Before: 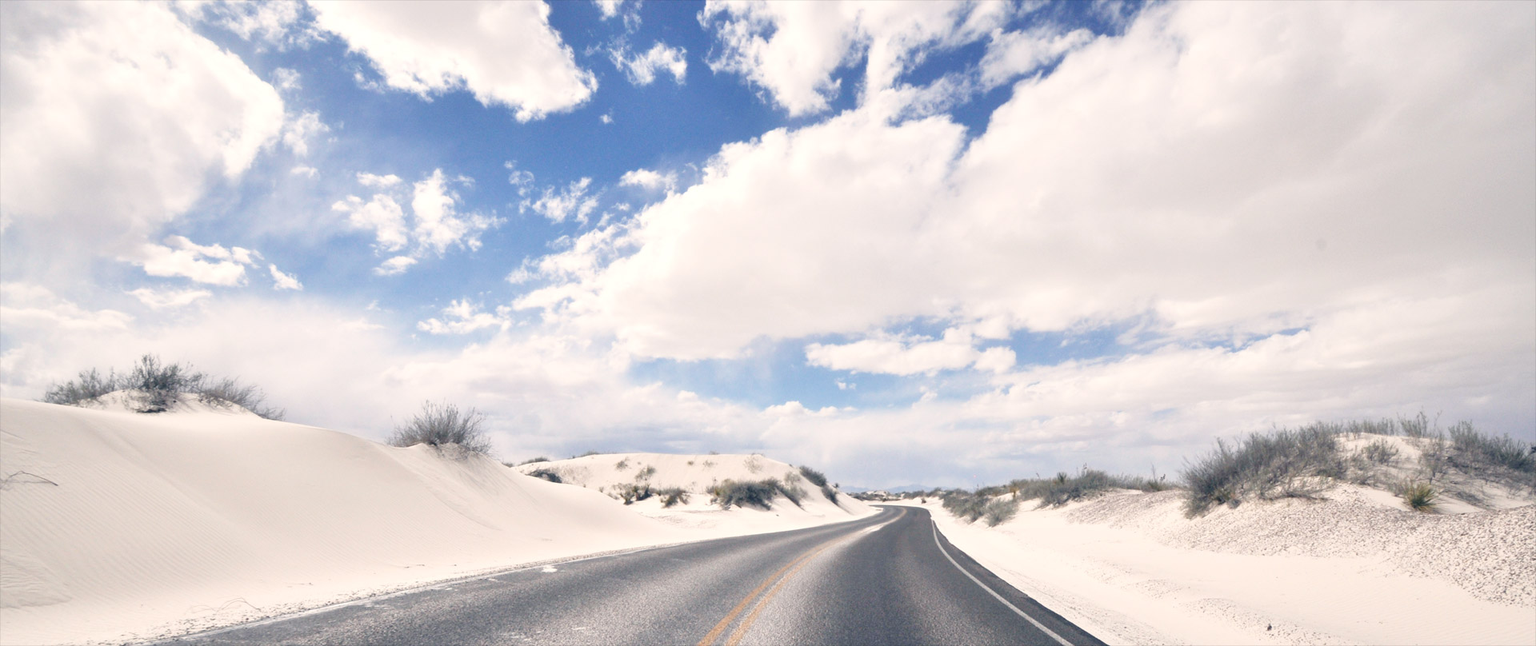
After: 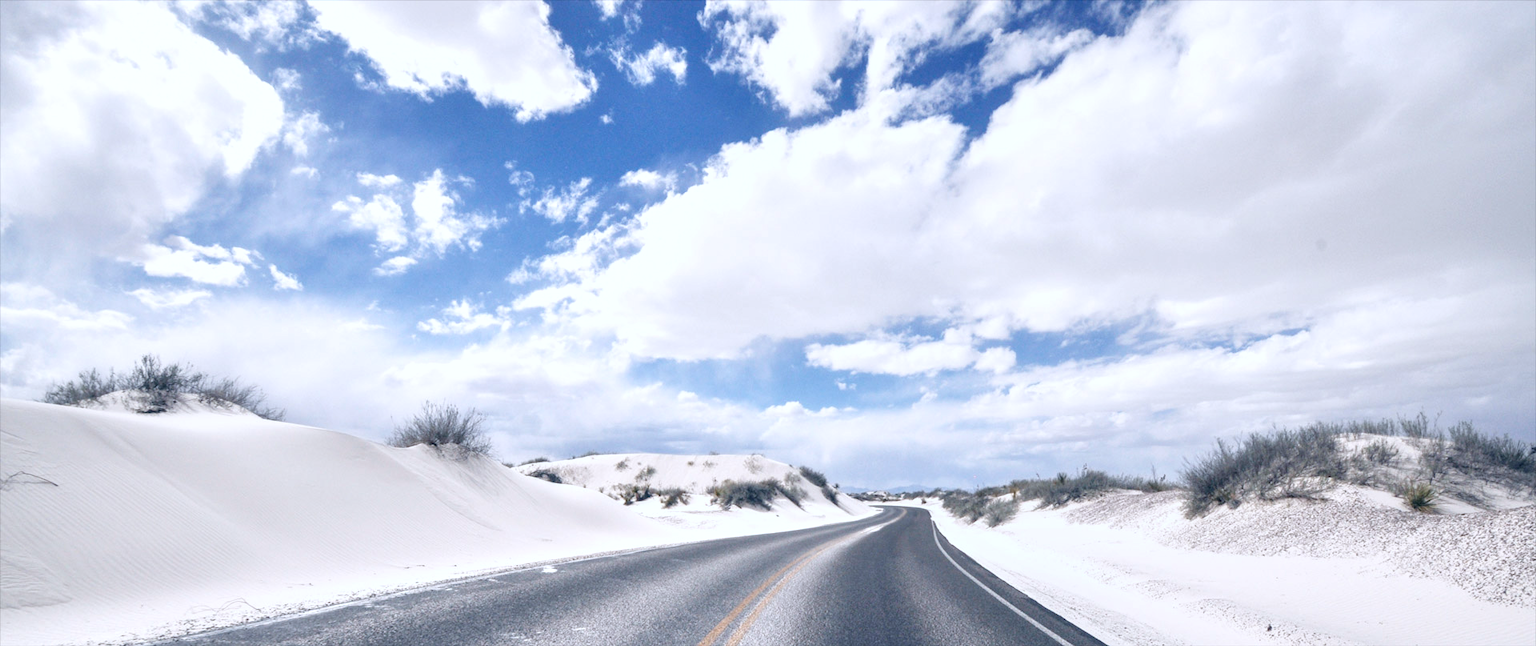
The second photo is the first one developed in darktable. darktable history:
color calibration: gray › normalize channels true, x 0.37, y 0.382, temperature 4315.72 K, gamut compression 0.021
local contrast: detail 130%
